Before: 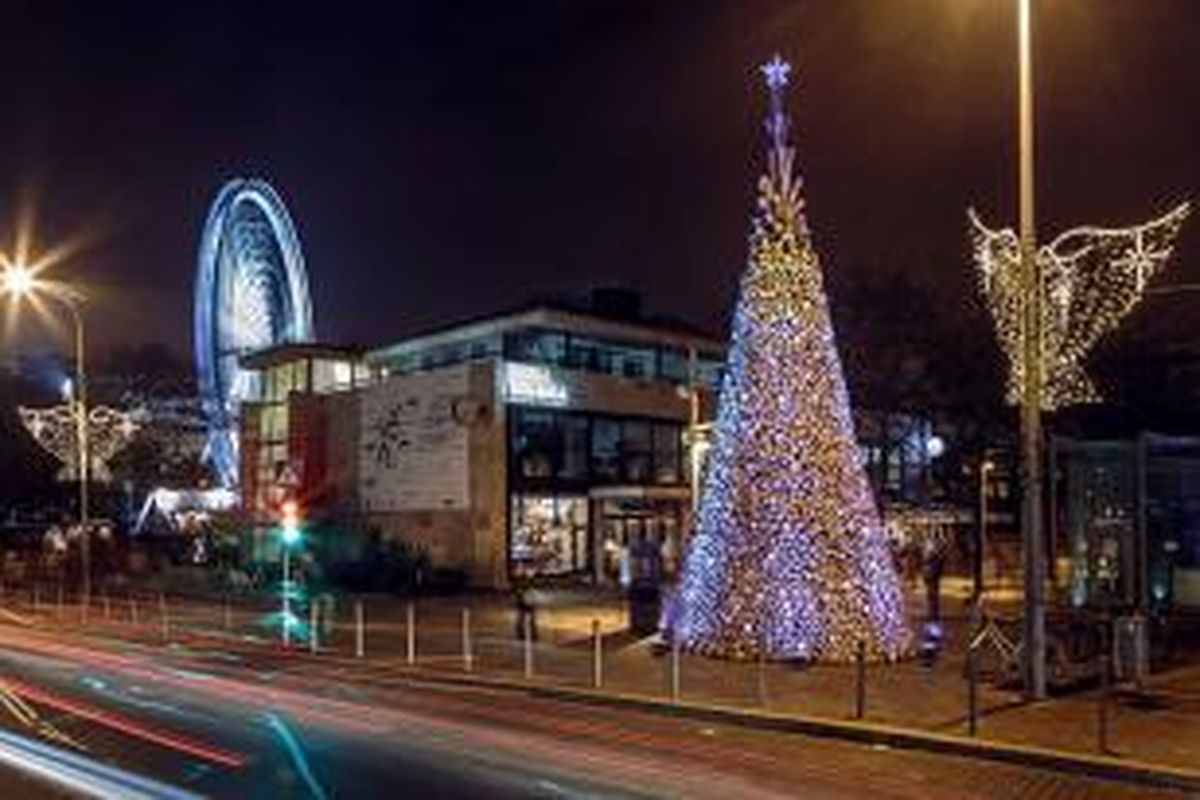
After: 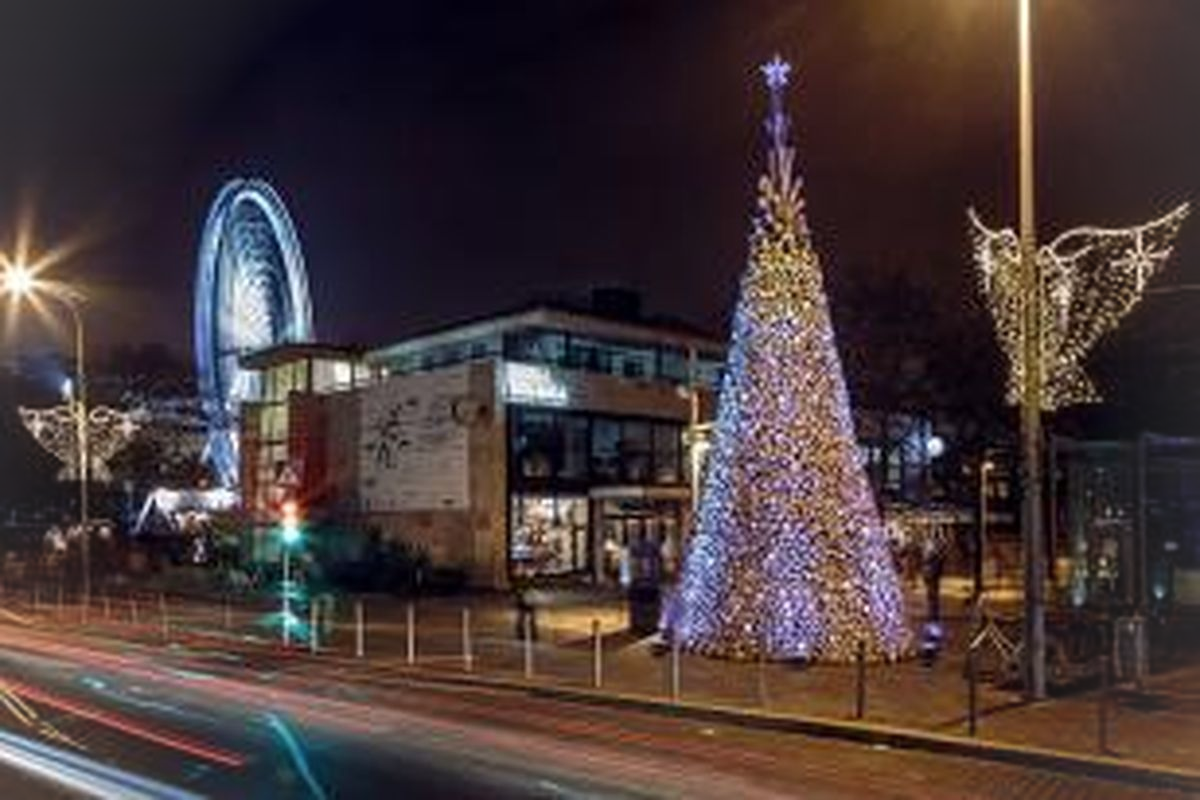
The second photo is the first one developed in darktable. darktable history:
vignetting: fall-off radius 60.98%, brightness 0.045, saturation 0
contrast brightness saturation: saturation -0.061
